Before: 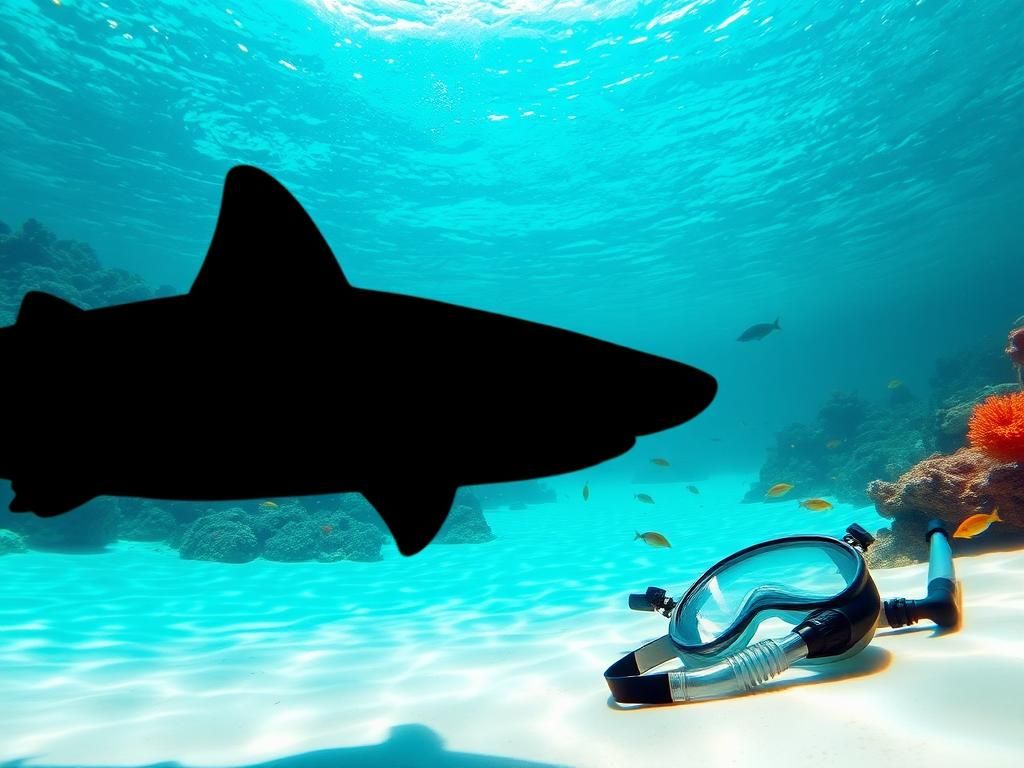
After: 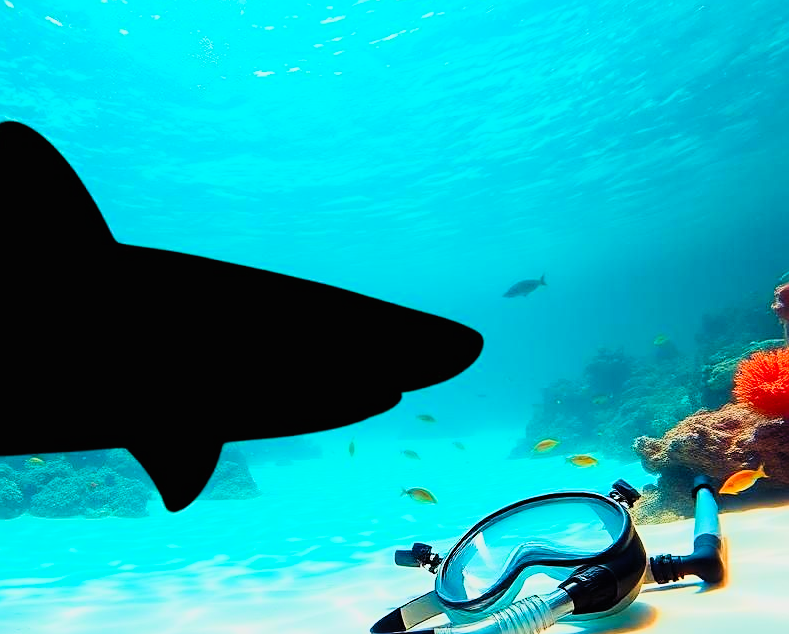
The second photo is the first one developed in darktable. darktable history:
velvia: on, module defaults
sharpen: on, module defaults
crop: left 22.936%, top 5.848%, bottom 11.58%
contrast brightness saturation: contrast 0.244, brightness 0.246, saturation 0.391
tone equalizer: on, module defaults
filmic rgb: black relative exposure -7.65 EV, white relative exposure 4.56 EV, hardness 3.61
